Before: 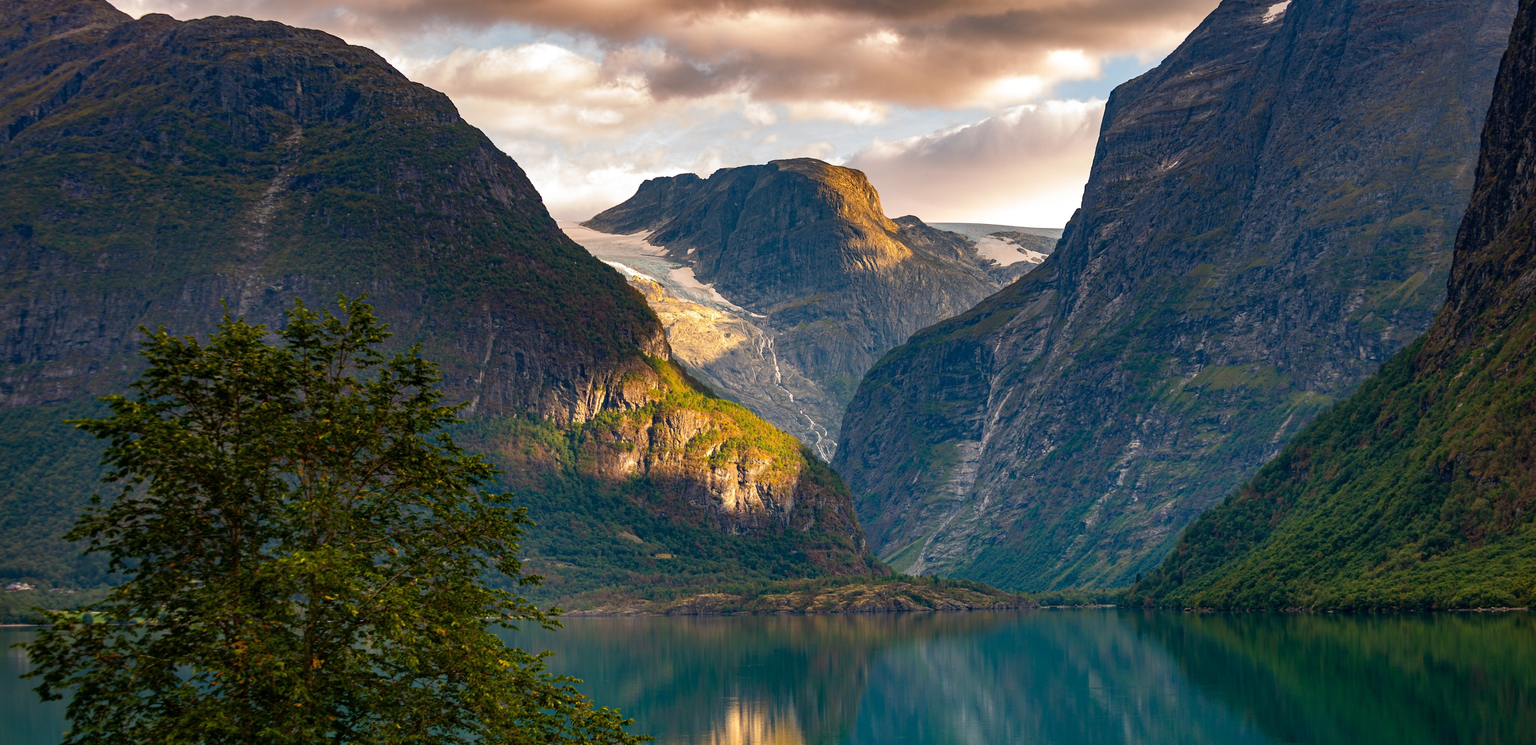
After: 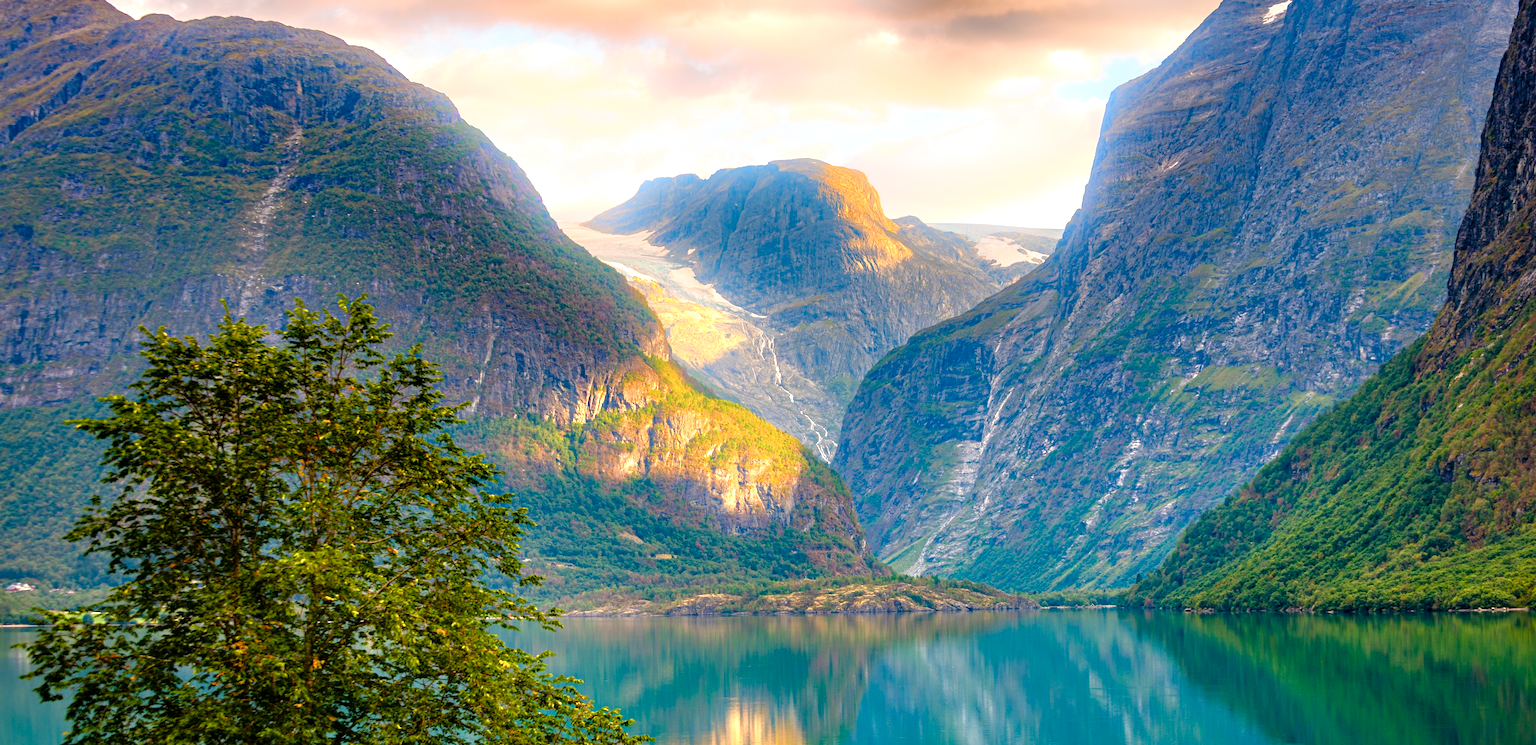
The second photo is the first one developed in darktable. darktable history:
tone equalizer: -7 EV 0.15 EV, -6 EV 0.6 EV, -5 EV 1.15 EV, -4 EV 1.33 EV, -3 EV 1.15 EV, -2 EV 0.6 EV, -1 EV 0.15 EV, mask exposure compensation -0.5 EV
bloom: on, module defaults
exposure: black level correction 0.001, exposure 0.5 EV, compensate exposure bias true, compensate highlight preservation false
color balance rgb: perceptual saturation grading › global saturation 20%, perceptual saturation grading › highlights -25%, perceptual saturation grading › shadows 25%
